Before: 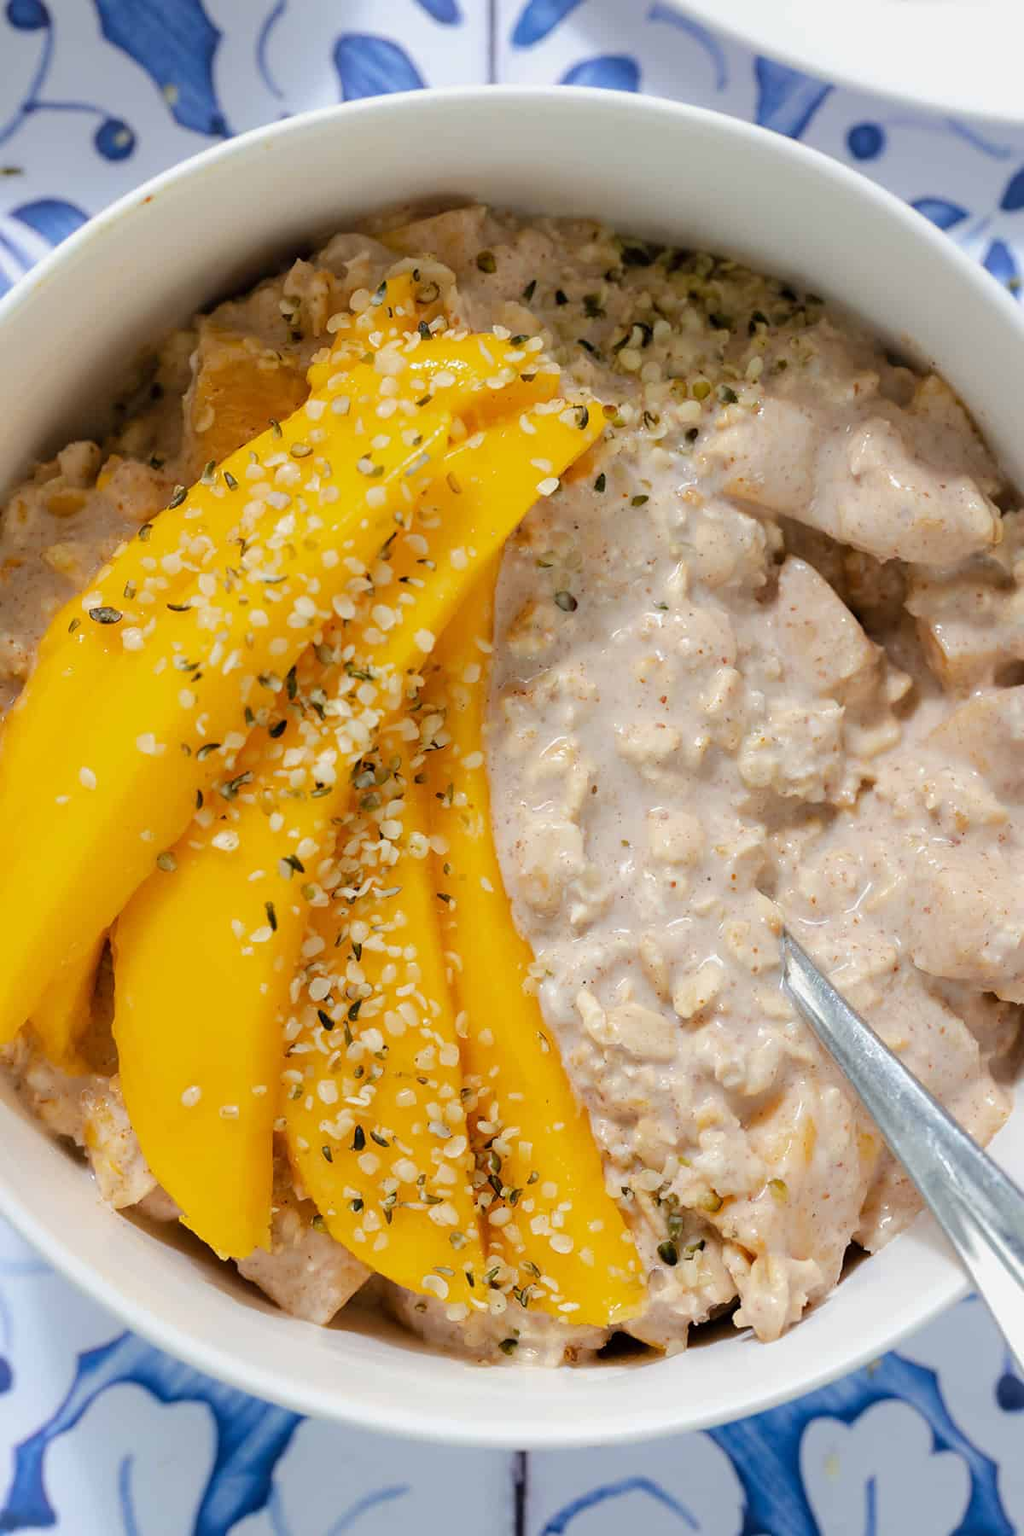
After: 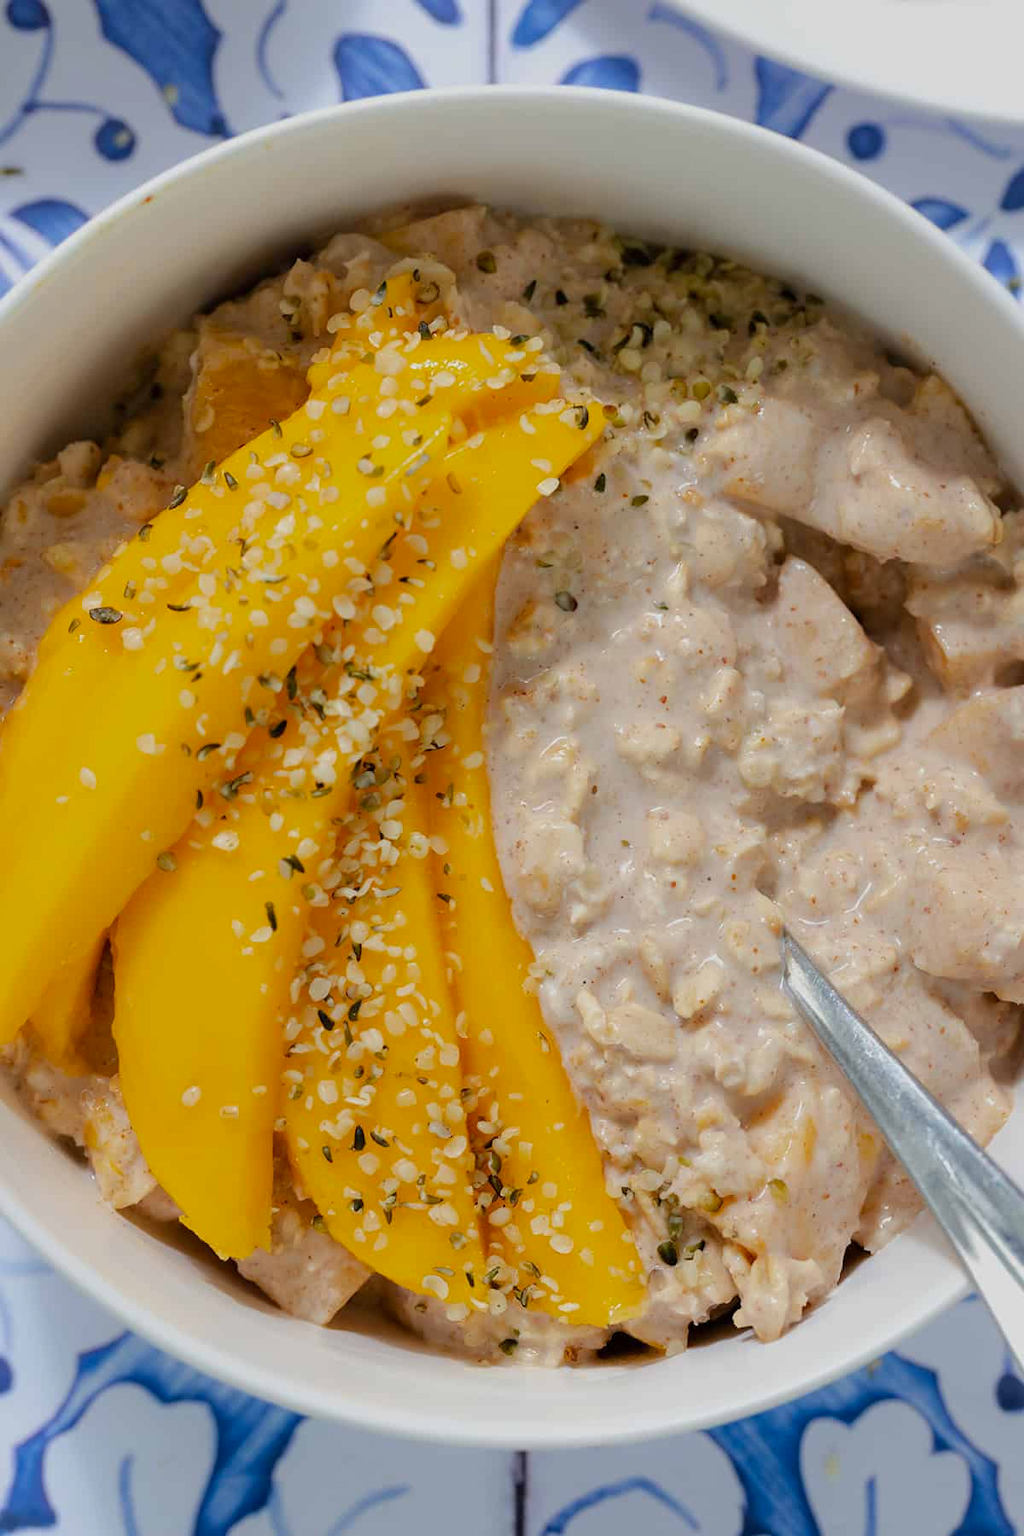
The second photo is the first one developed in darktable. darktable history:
shadows and highlights: radius 120.78, shadows 21.48, white point adjustment -9.63, highlights -12.77, soften with gaussian
